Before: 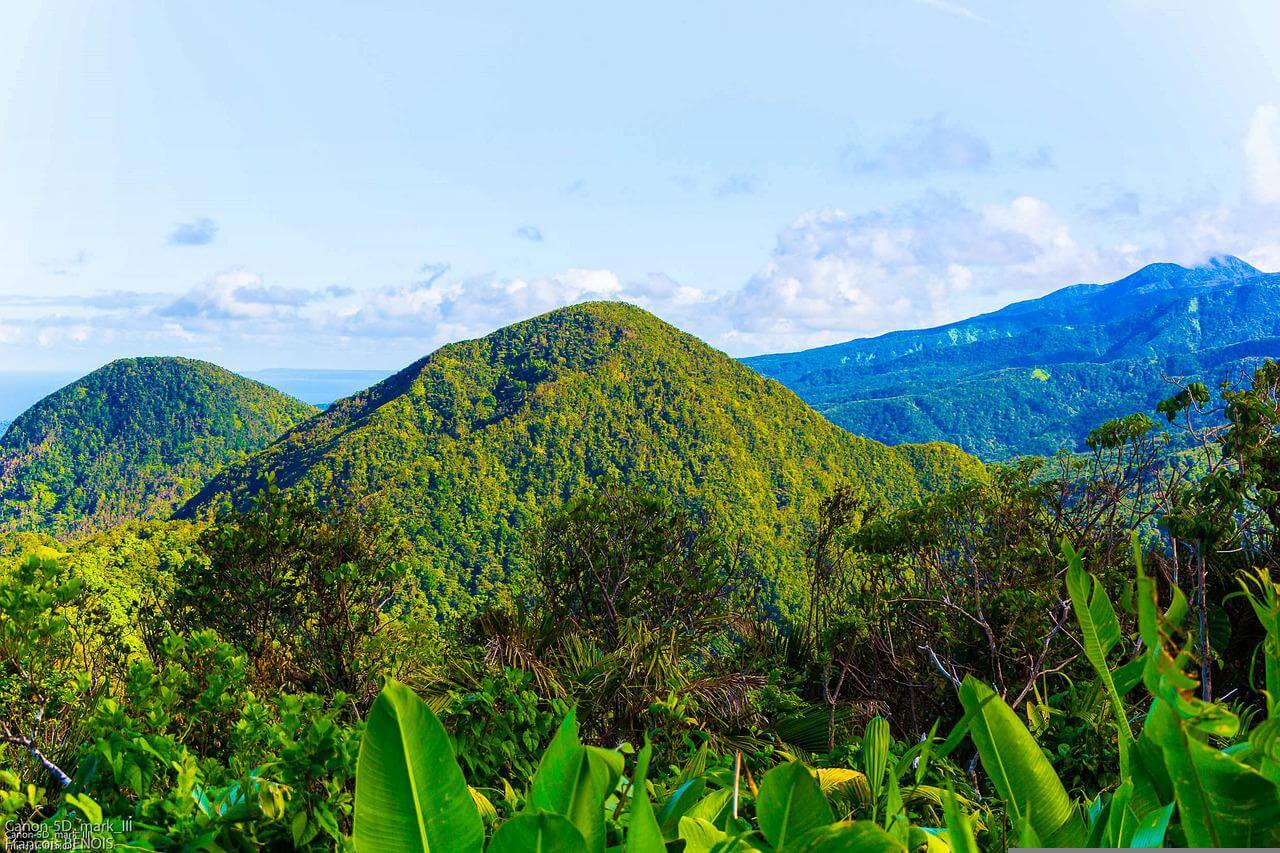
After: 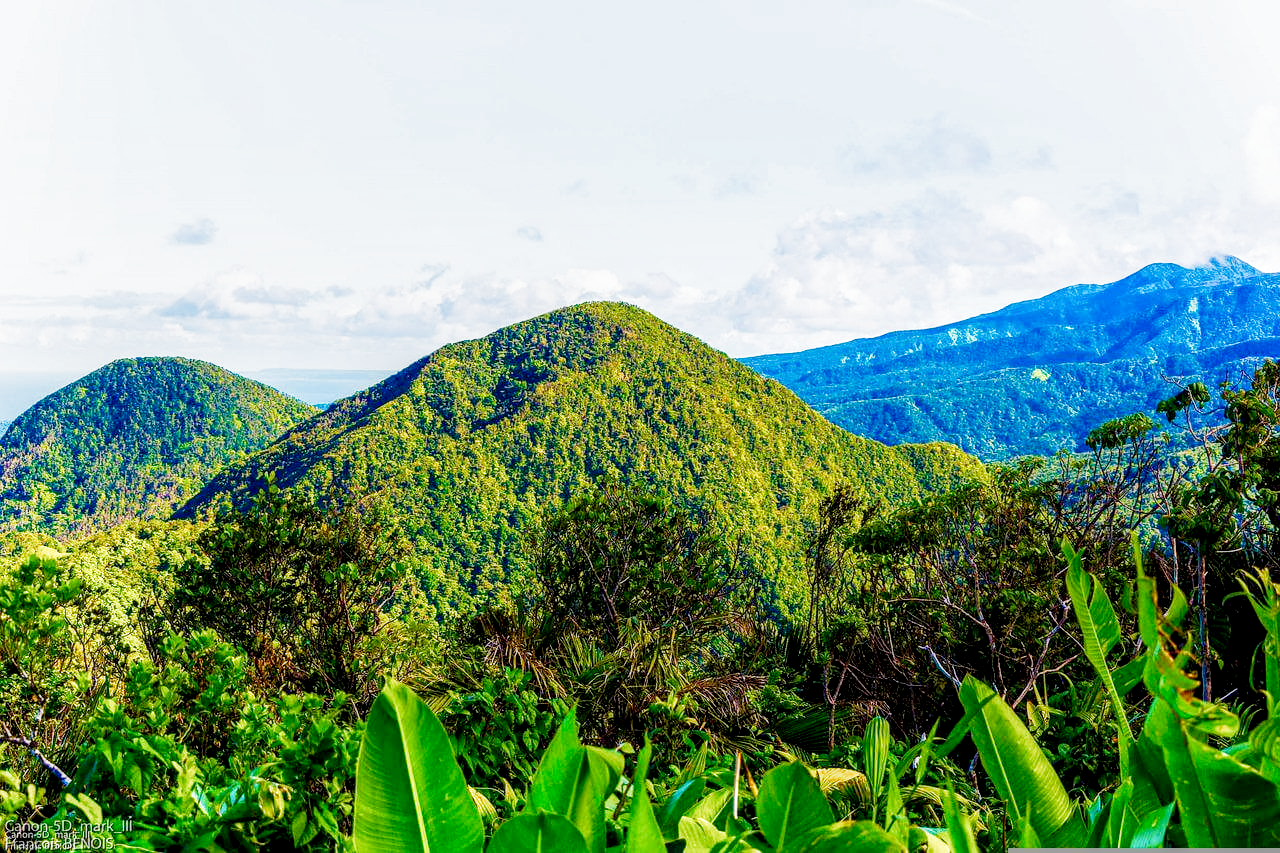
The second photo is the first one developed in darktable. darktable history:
local contrast: detail 130%
filmic rgb: middle gray luminance 12.74%, black relative exposure -10.13 EV, white relative exposure 3.47 EV, threshold 6 EV, target black luminance 0%, hardness 5.74, latitude 44.69%, contrast 1.221, highlights saturation mix 5%, shadows ↔ highlights balance 26.78%, add noise in highlights 0, preserve chrominance no, color science v3 (2019), use custom middle-gray values true, iterations of high-quality reconstruction 0, contrast in highlights soft, enable highlight reconstruction true
